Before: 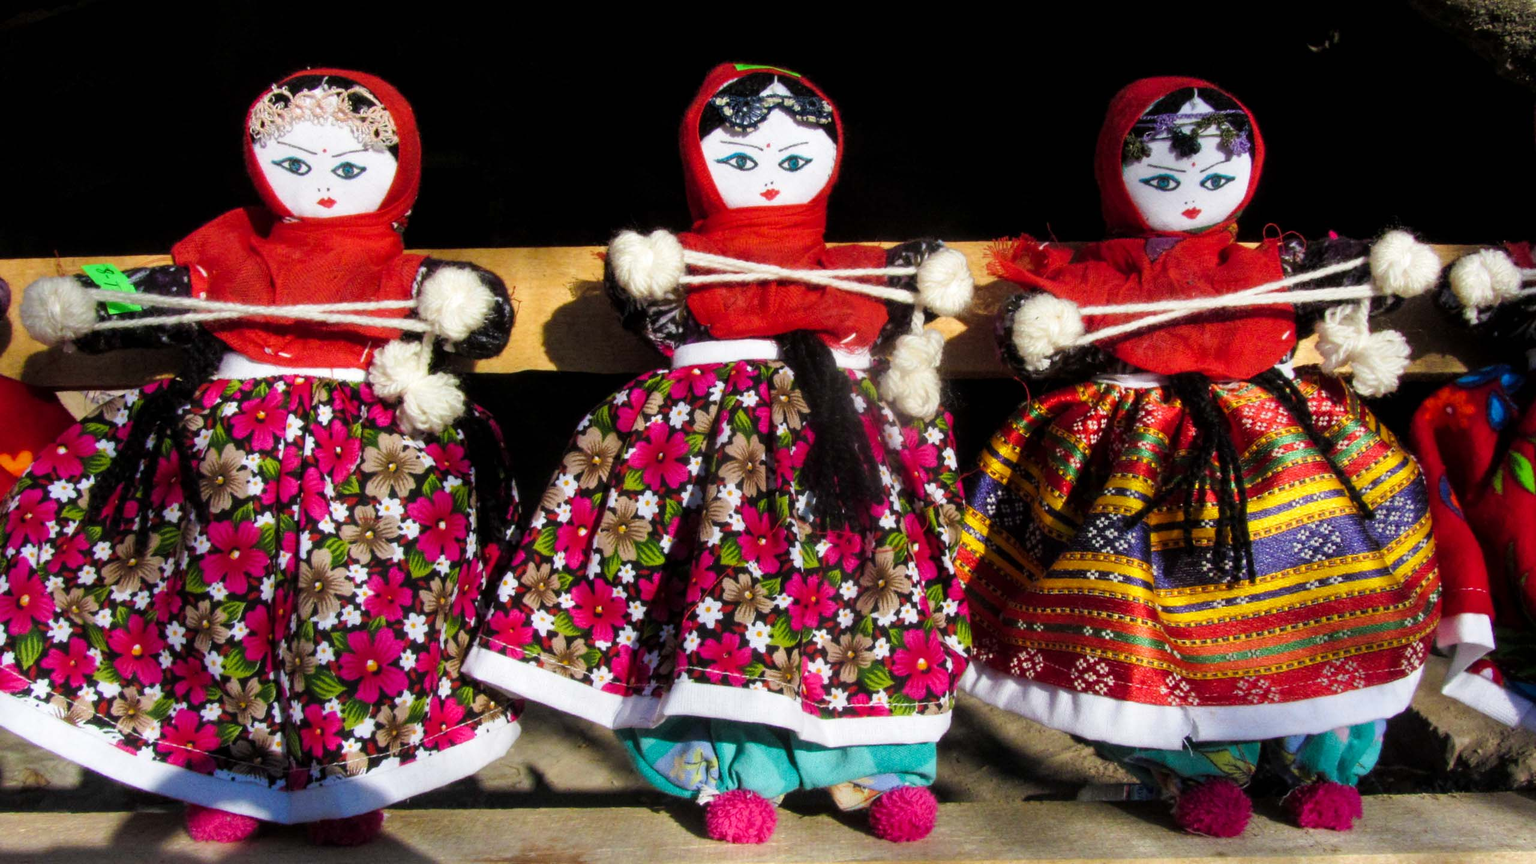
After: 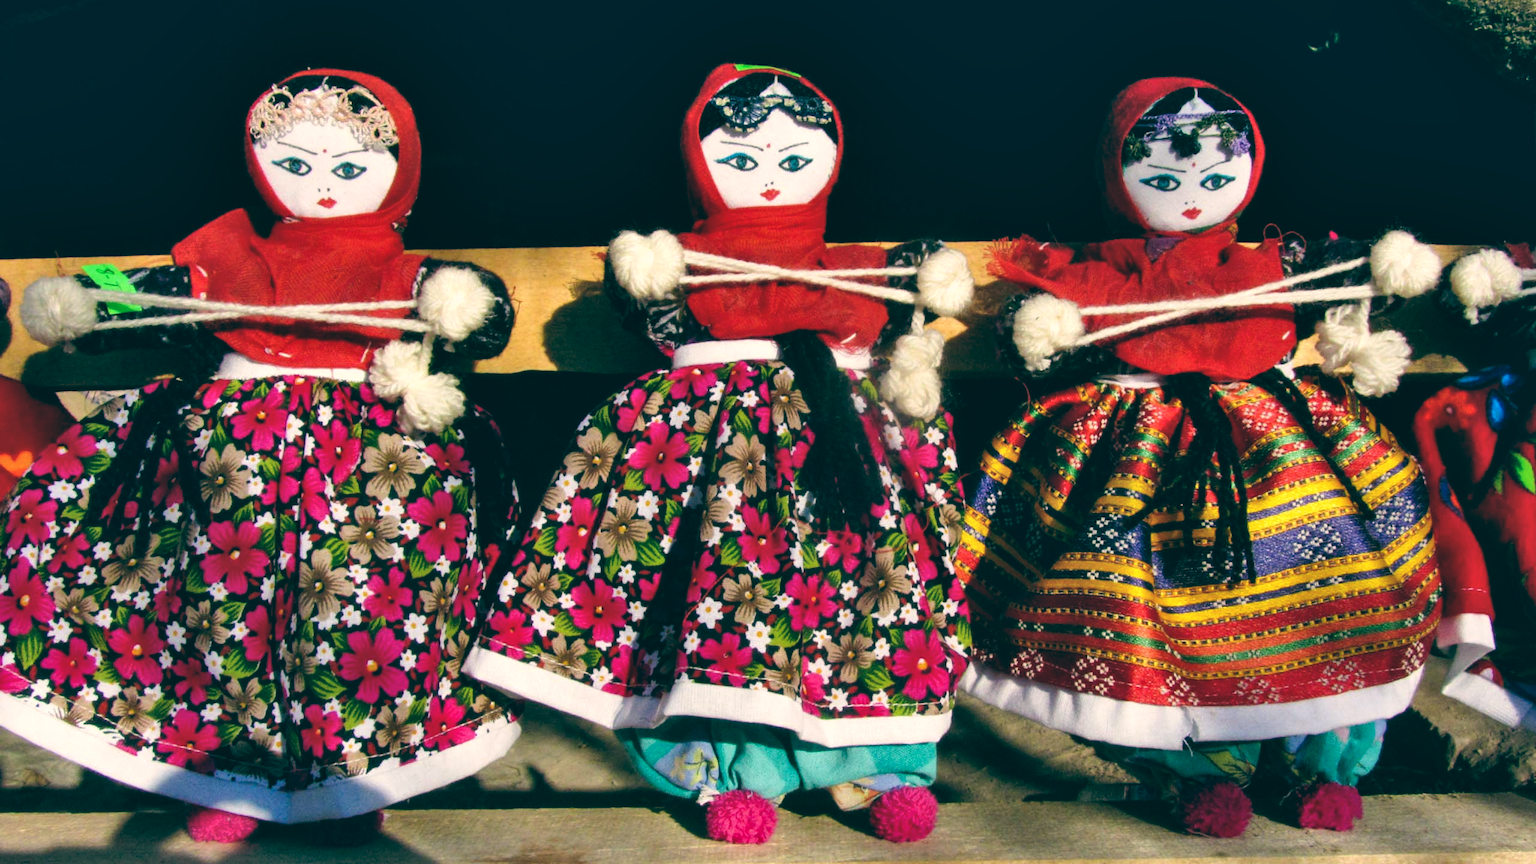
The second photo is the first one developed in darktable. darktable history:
shadows and highlights: low approximation 0.01, soften with gaussian
color balance: lift [1.005, 0.99, 1.007, 1.01], gamma [1, 0.979, 1.011, 1.021], gain [0.923, 1.098, 1.025, 0.902], input saturation 90.45%, contrast 7.73%, output saturation 105.91%
